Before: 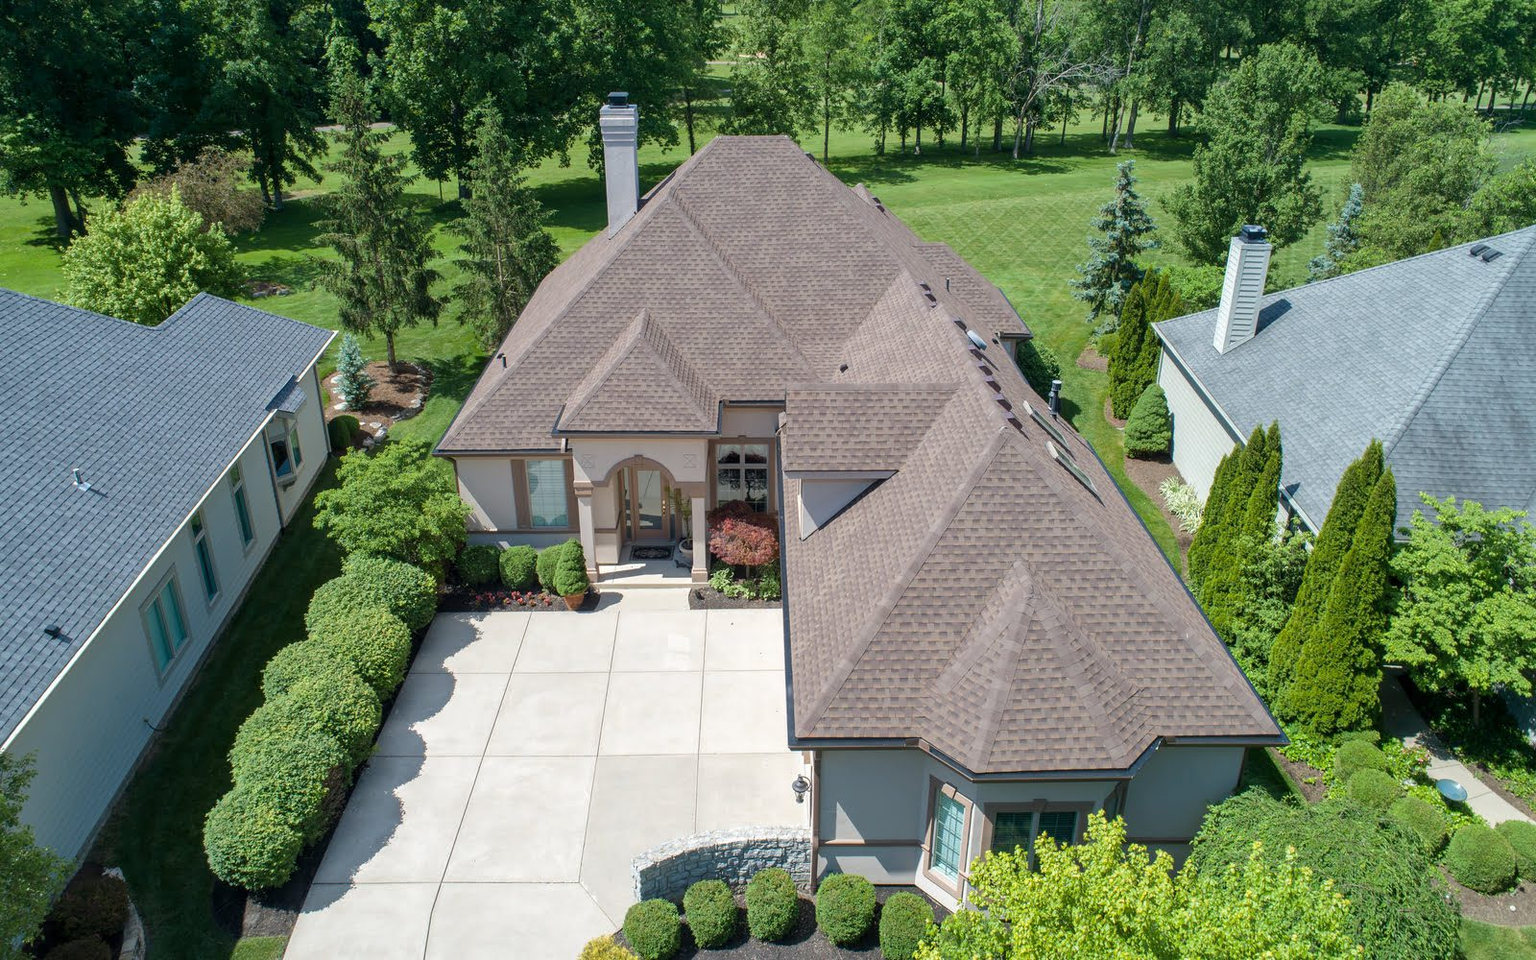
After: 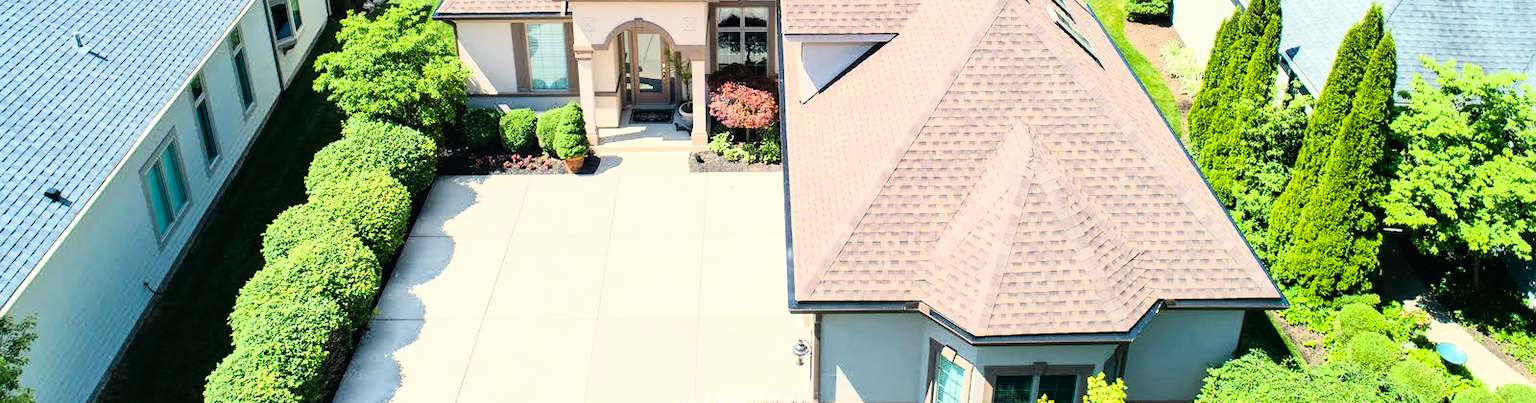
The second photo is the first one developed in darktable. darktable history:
crop: top 45.551%, bottom 12.262%
color balance rgb: shadows lift › chroma 2%, shadows lift › hue 219.6°, power › hue 313.2°, highlights gain › chroma 3%, highlights gain › hue 75.6°, global offset › luminance 0.5%, perceptual saturation grading › global saturation 15.33%, perceptual saturation grading › highlights -19.33%, perceptual saturation grading › shadows 20%, global vibrance 20%
rgb curve: curves: ch0 [(0, 0) (0.21, 0.15) (0.24, 0.21) (0.5, 0.75) (0.75, 0.96) (0.89, 0.99) (1, 1)]; ch1 [(0, 0.02) (0.21, 0.13) (0.25, 0.2) (0.5, 0.67) (0.75, 0.9) (0.89, 0.97) (1, 1)]; ch2 [(0, 0.02) (0.21, 0.13) (0.25, 0.2) (0.5, 0.67) (0.75, 0.9) (0.89, 0.97) (1, 1)], compensate middle gray true
